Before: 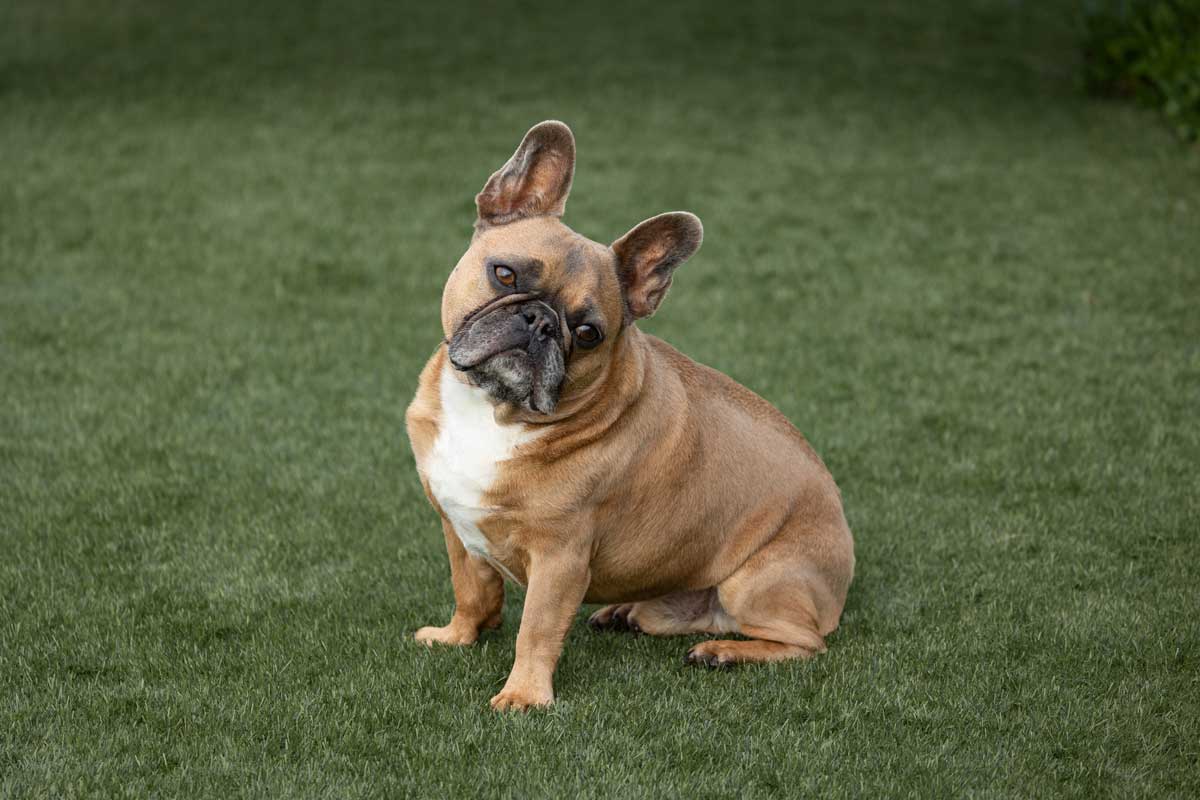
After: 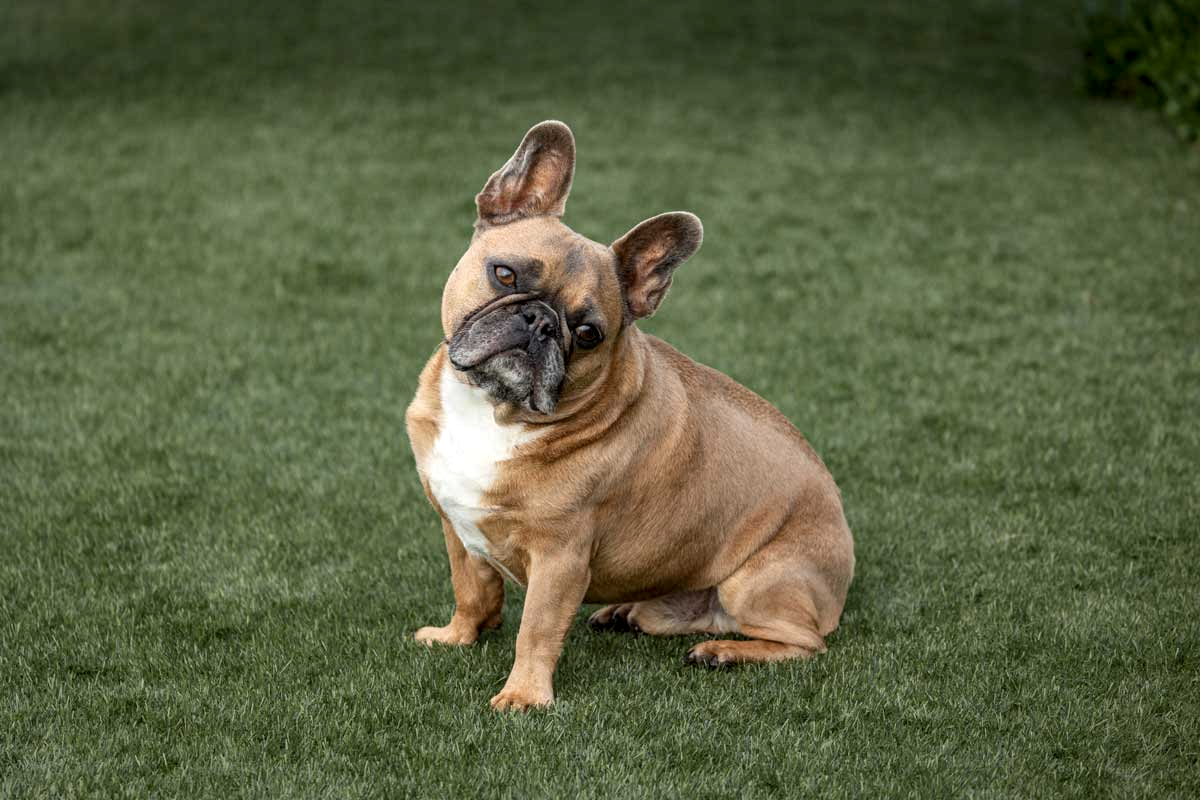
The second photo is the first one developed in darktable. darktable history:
local contrast: detail 130%
rotate and perspective: automatic cropping off
